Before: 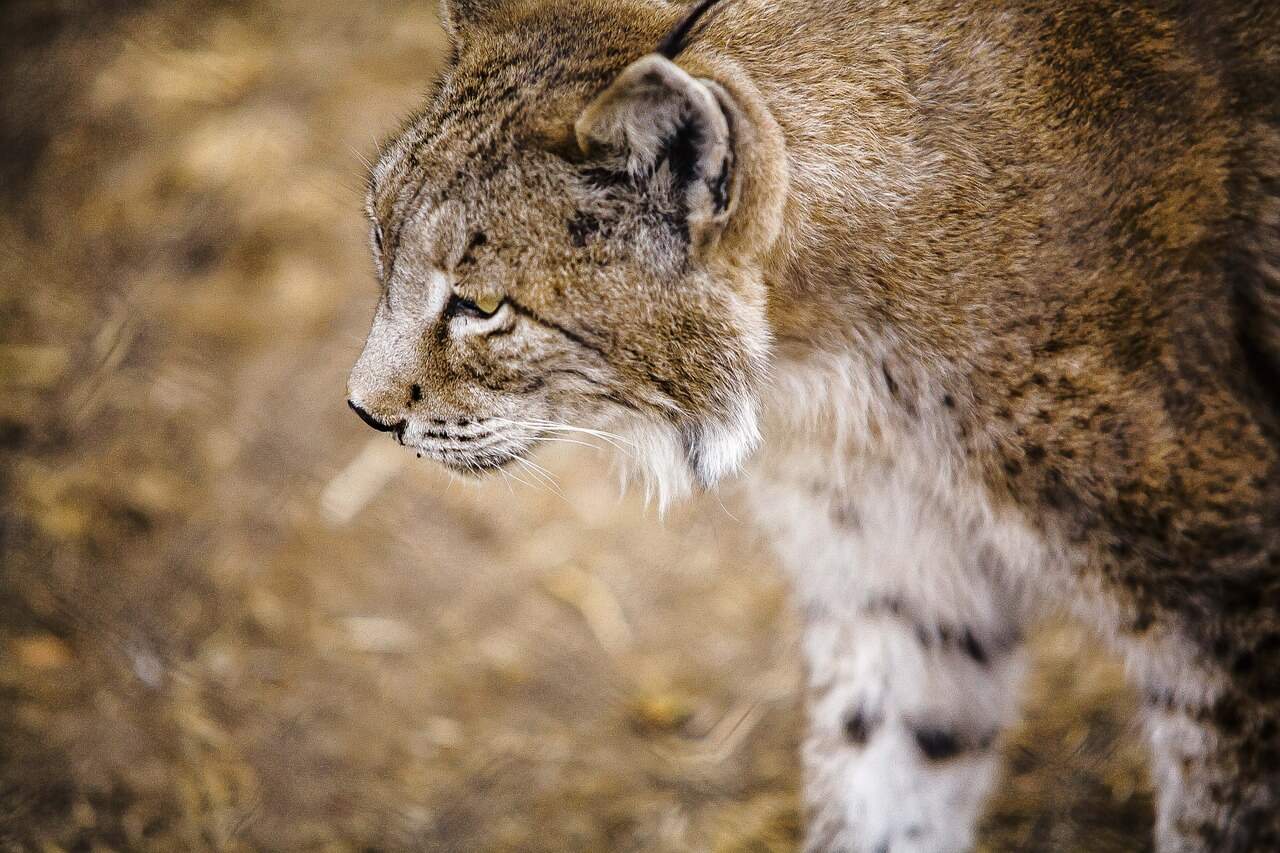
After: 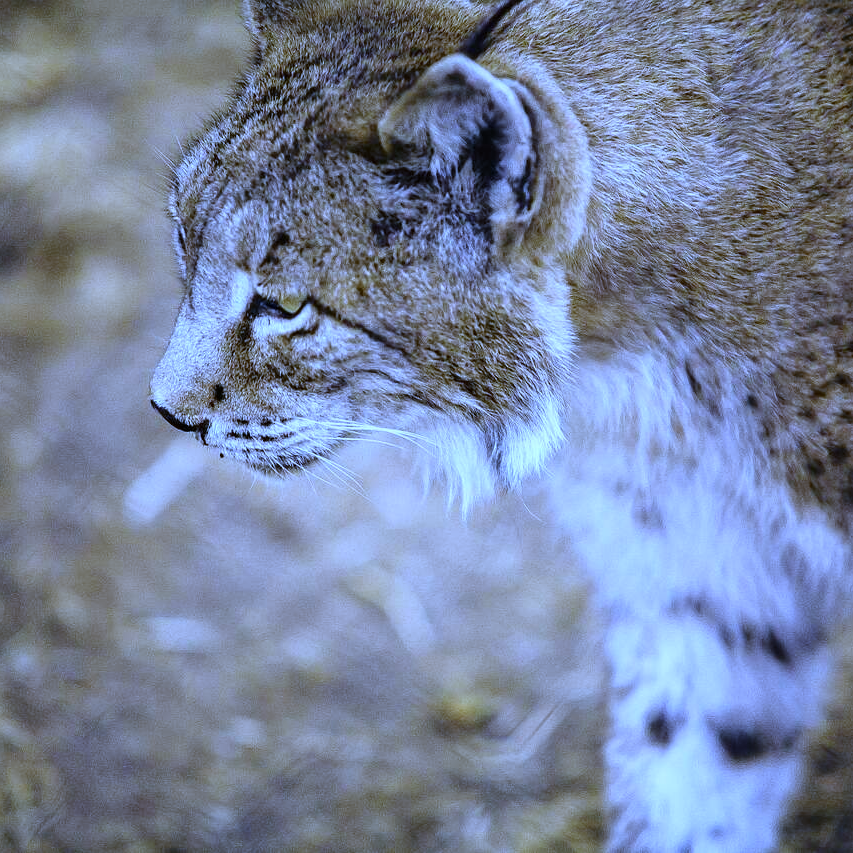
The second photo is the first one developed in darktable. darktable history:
crop and rotate: left 15.446%, right 17.836%
white balance: red 0.766, blue 1.537
